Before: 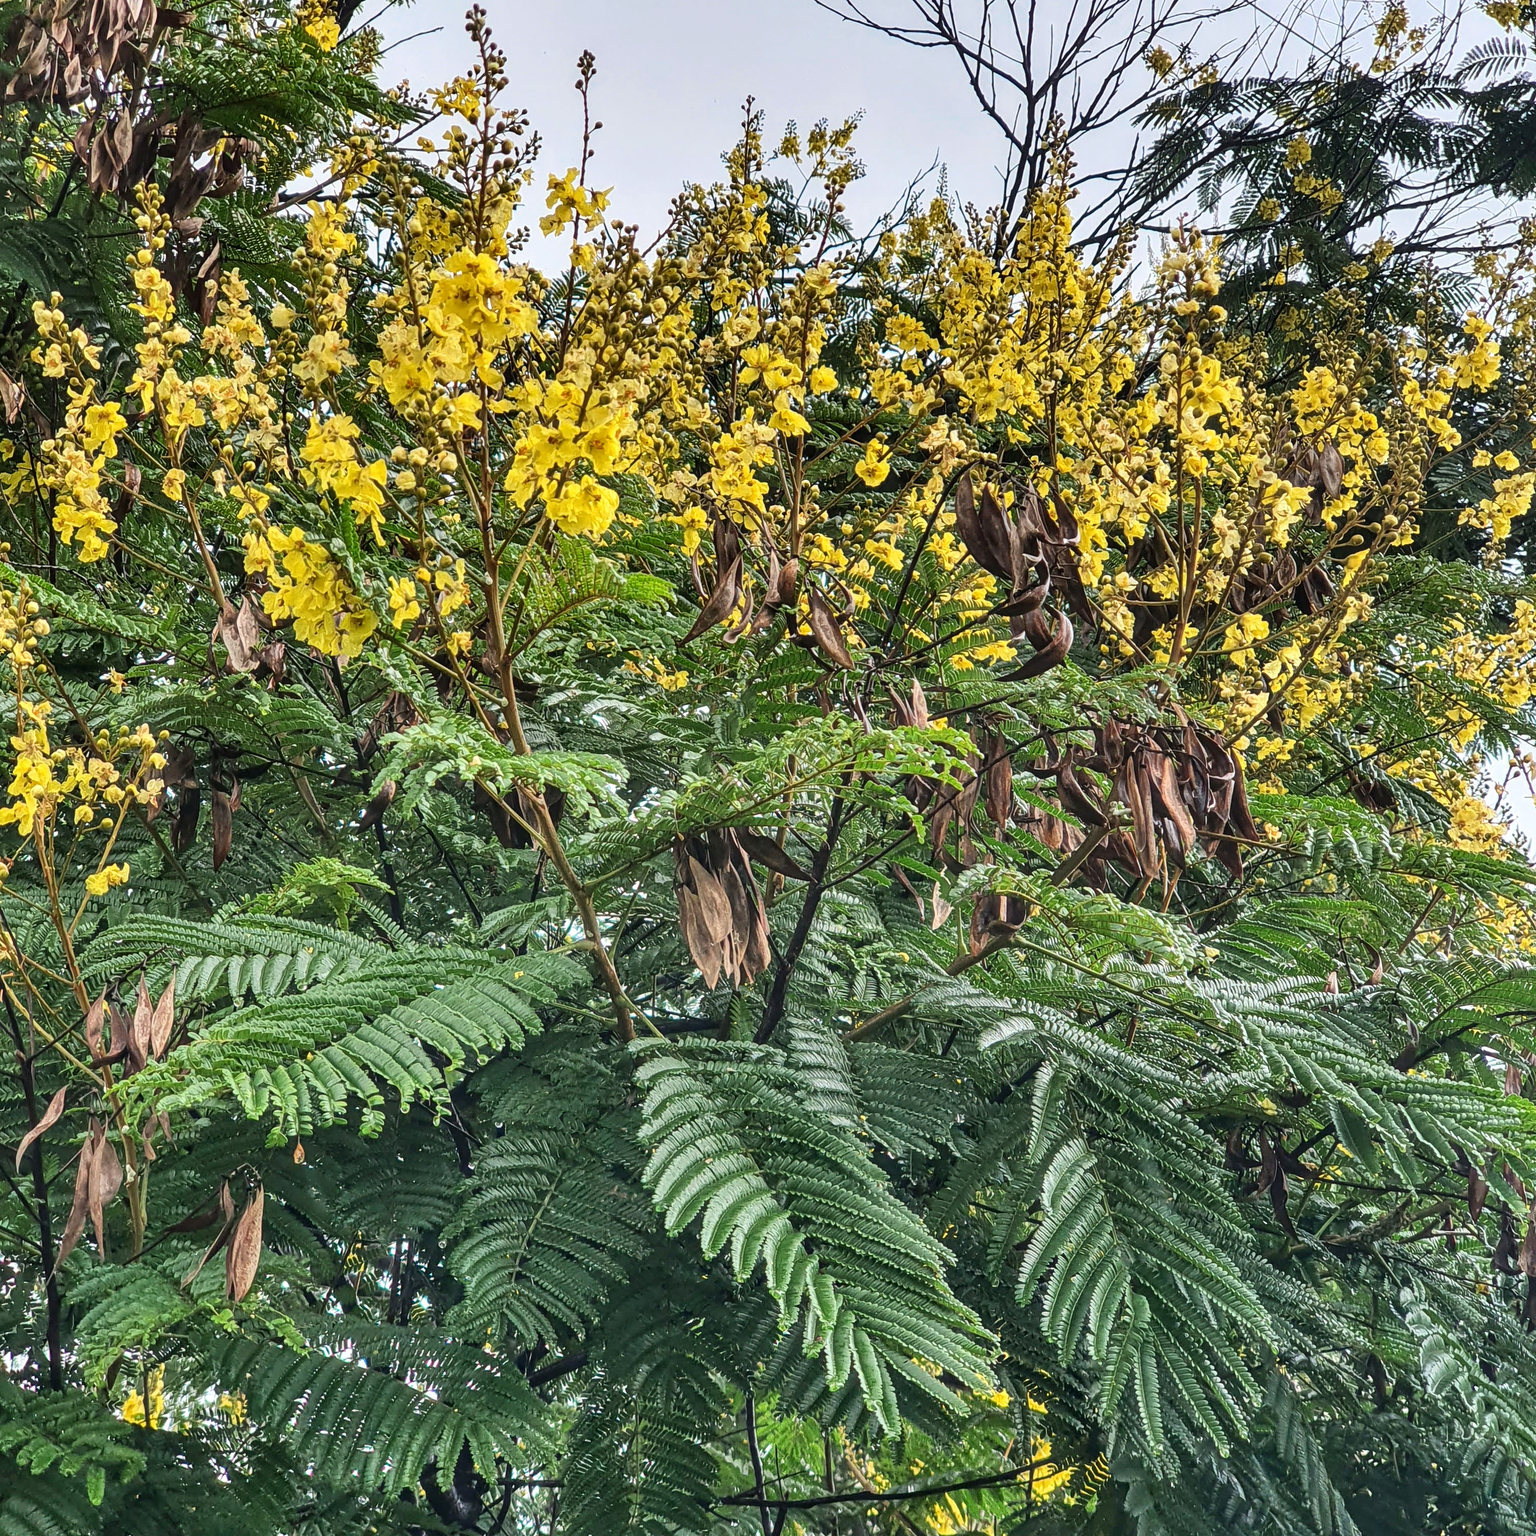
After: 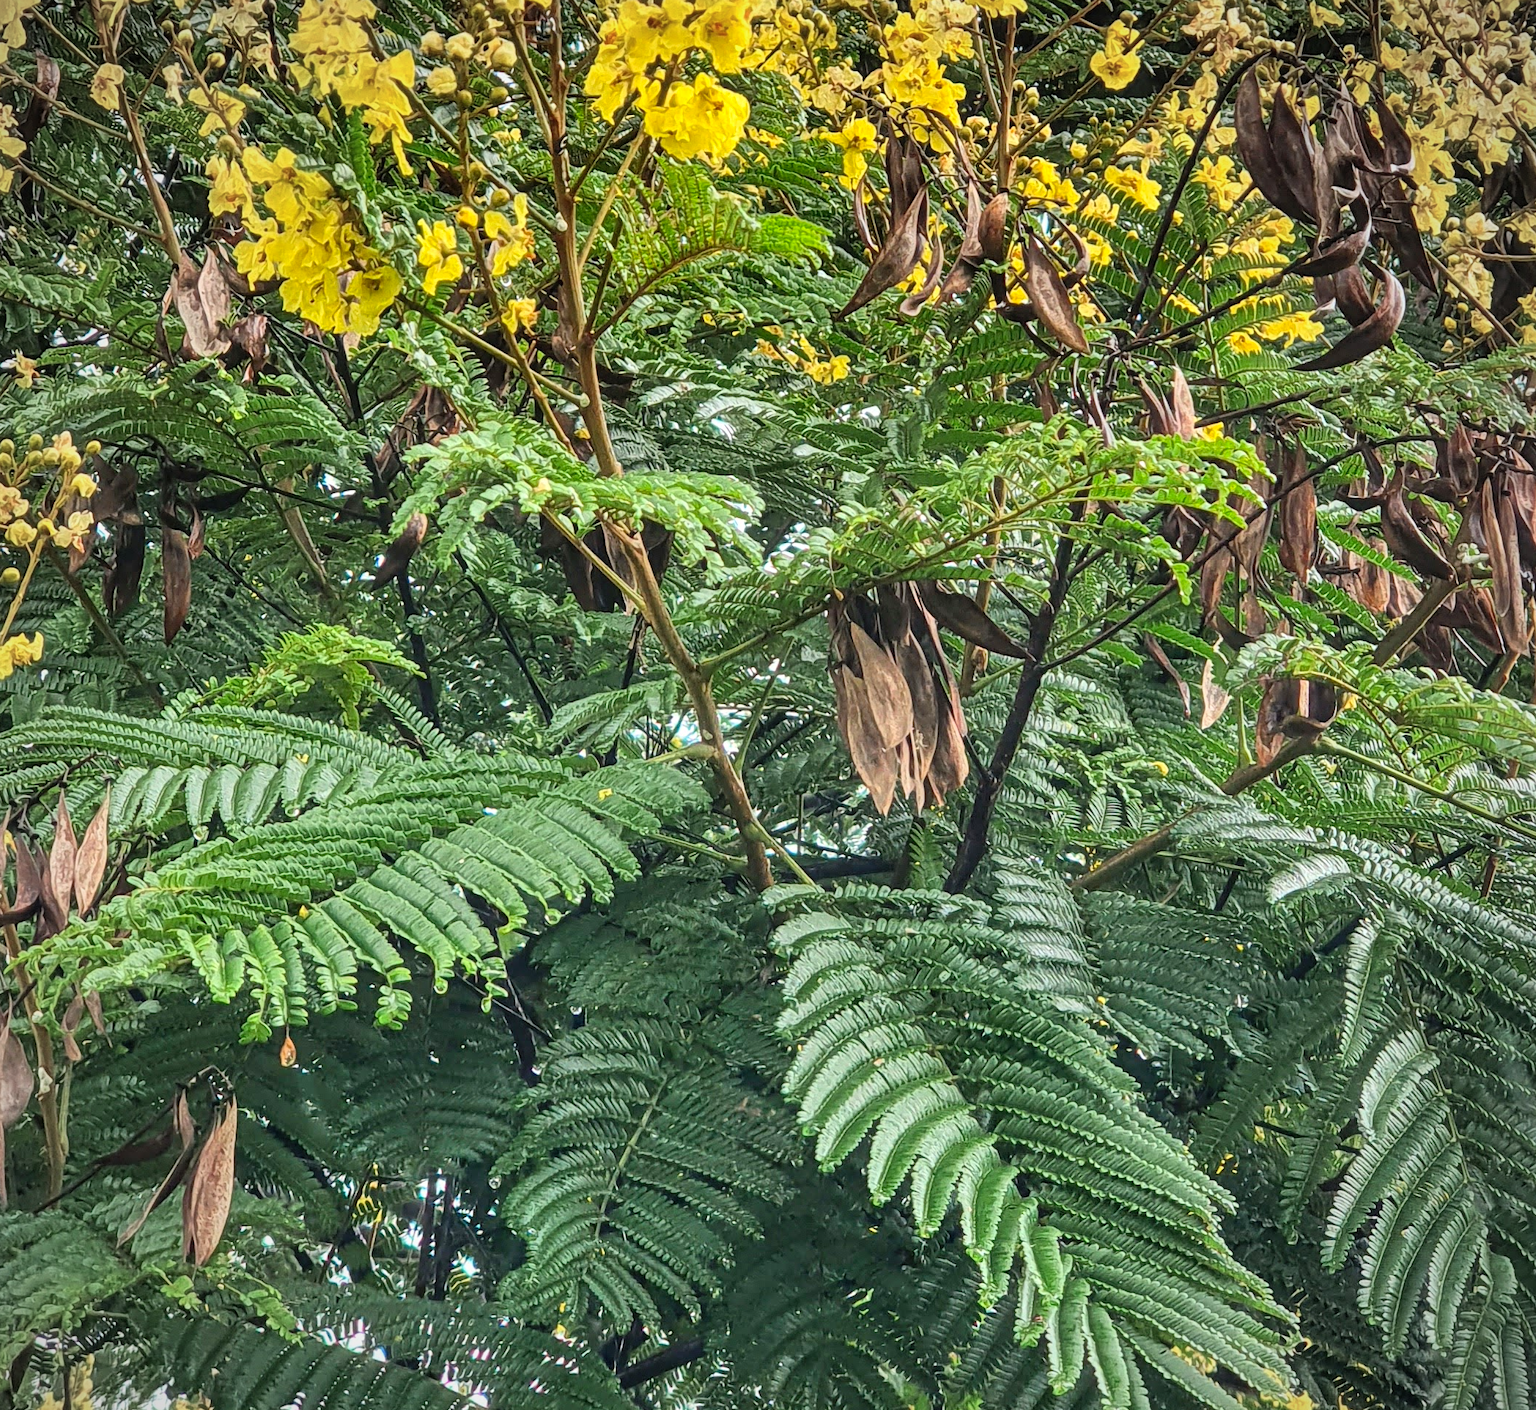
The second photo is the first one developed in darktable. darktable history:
vignetting: fall-off radius 63.6%
contrast brightness saturation: contrast 0.07, brightness 0.08, saturation 0.18
crop: left 6.488%, top 27.668%, right 24.183%, bottom 8.656%
